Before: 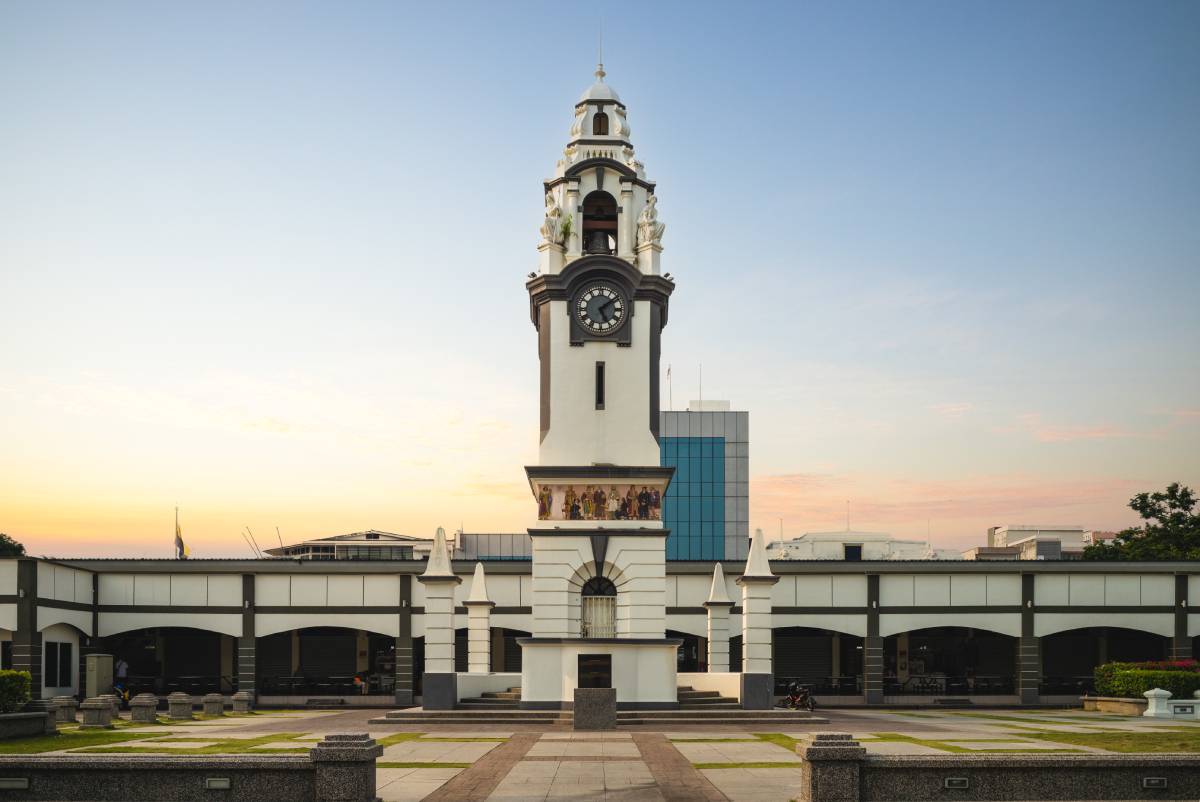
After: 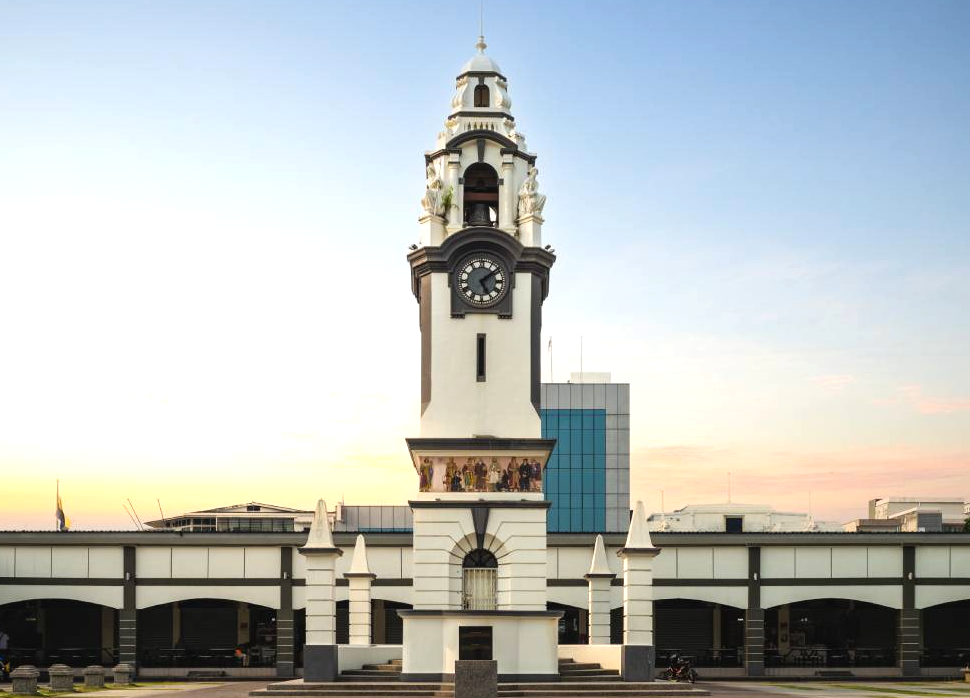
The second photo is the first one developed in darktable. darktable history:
crop: left 9.944%, top 3.595%, right 9.17%, bottom 9.283%
tone equalizer: -8 EV -0.441 EV, -7 EV -0.419 EV, -6 EV -0.316 EV, -5 EV -0.189 EV, -3 EV 0.218 EV, -2 EV 0.355 EV, -1 EV 0.406 EV, +0 EV 0.392 EV
